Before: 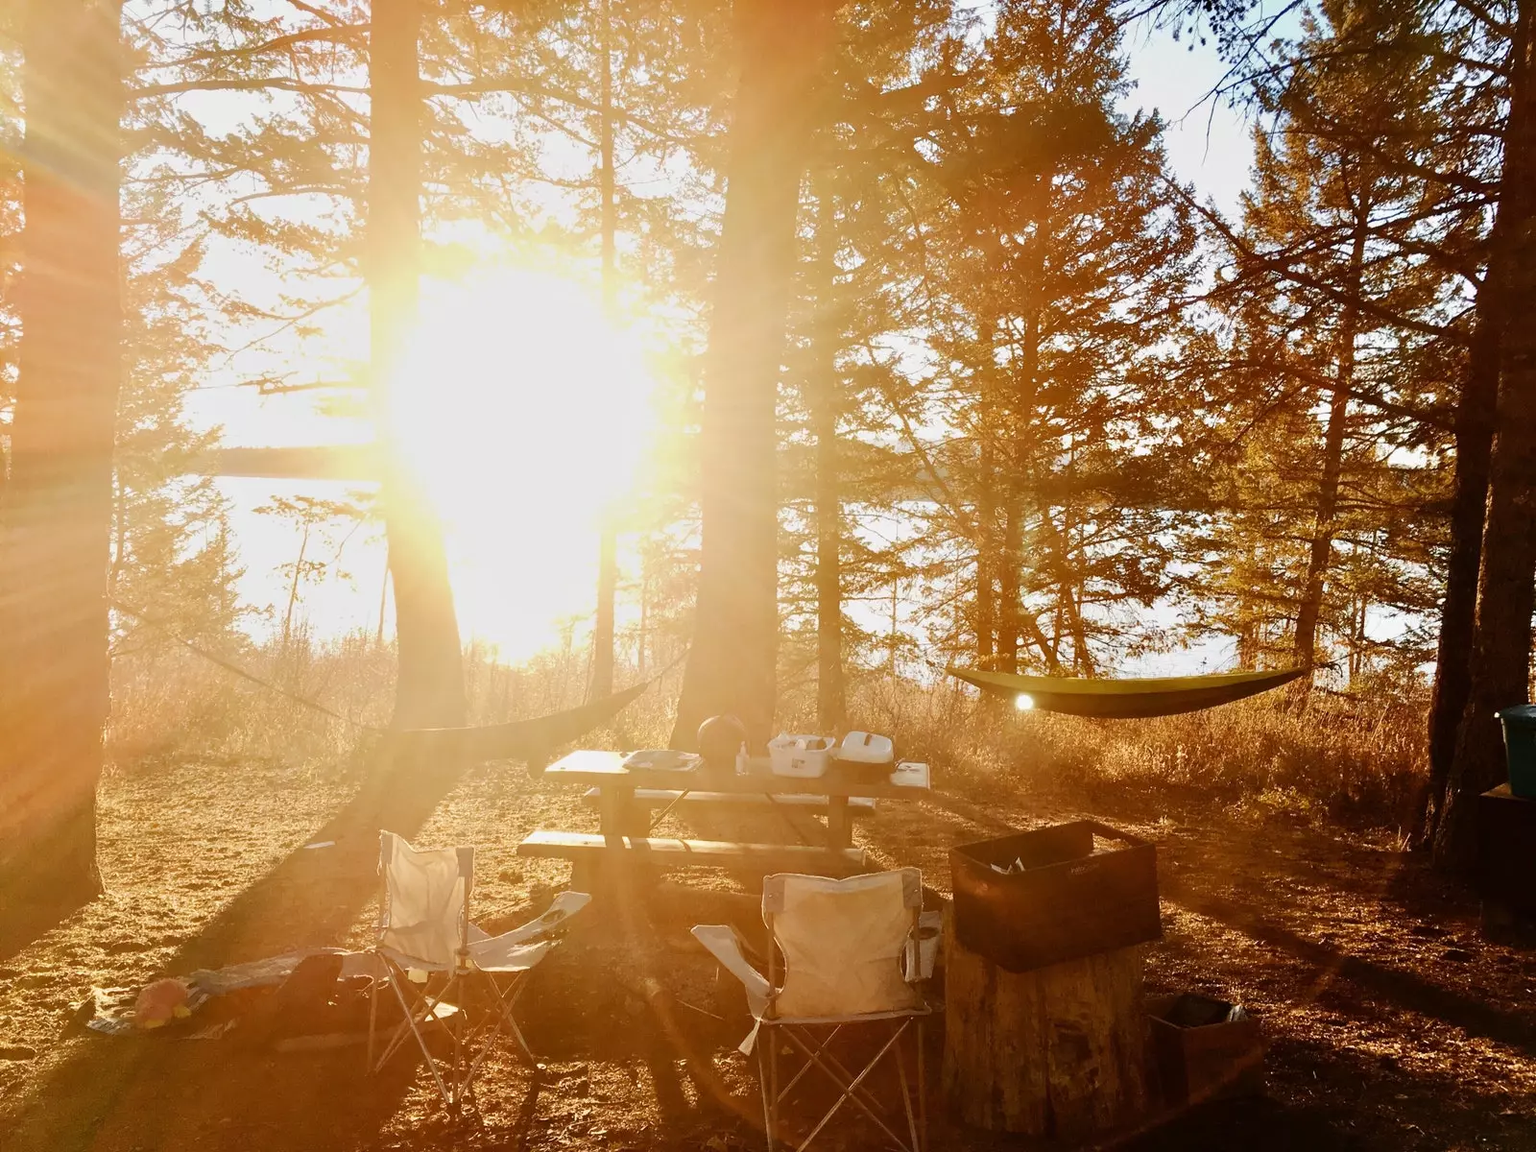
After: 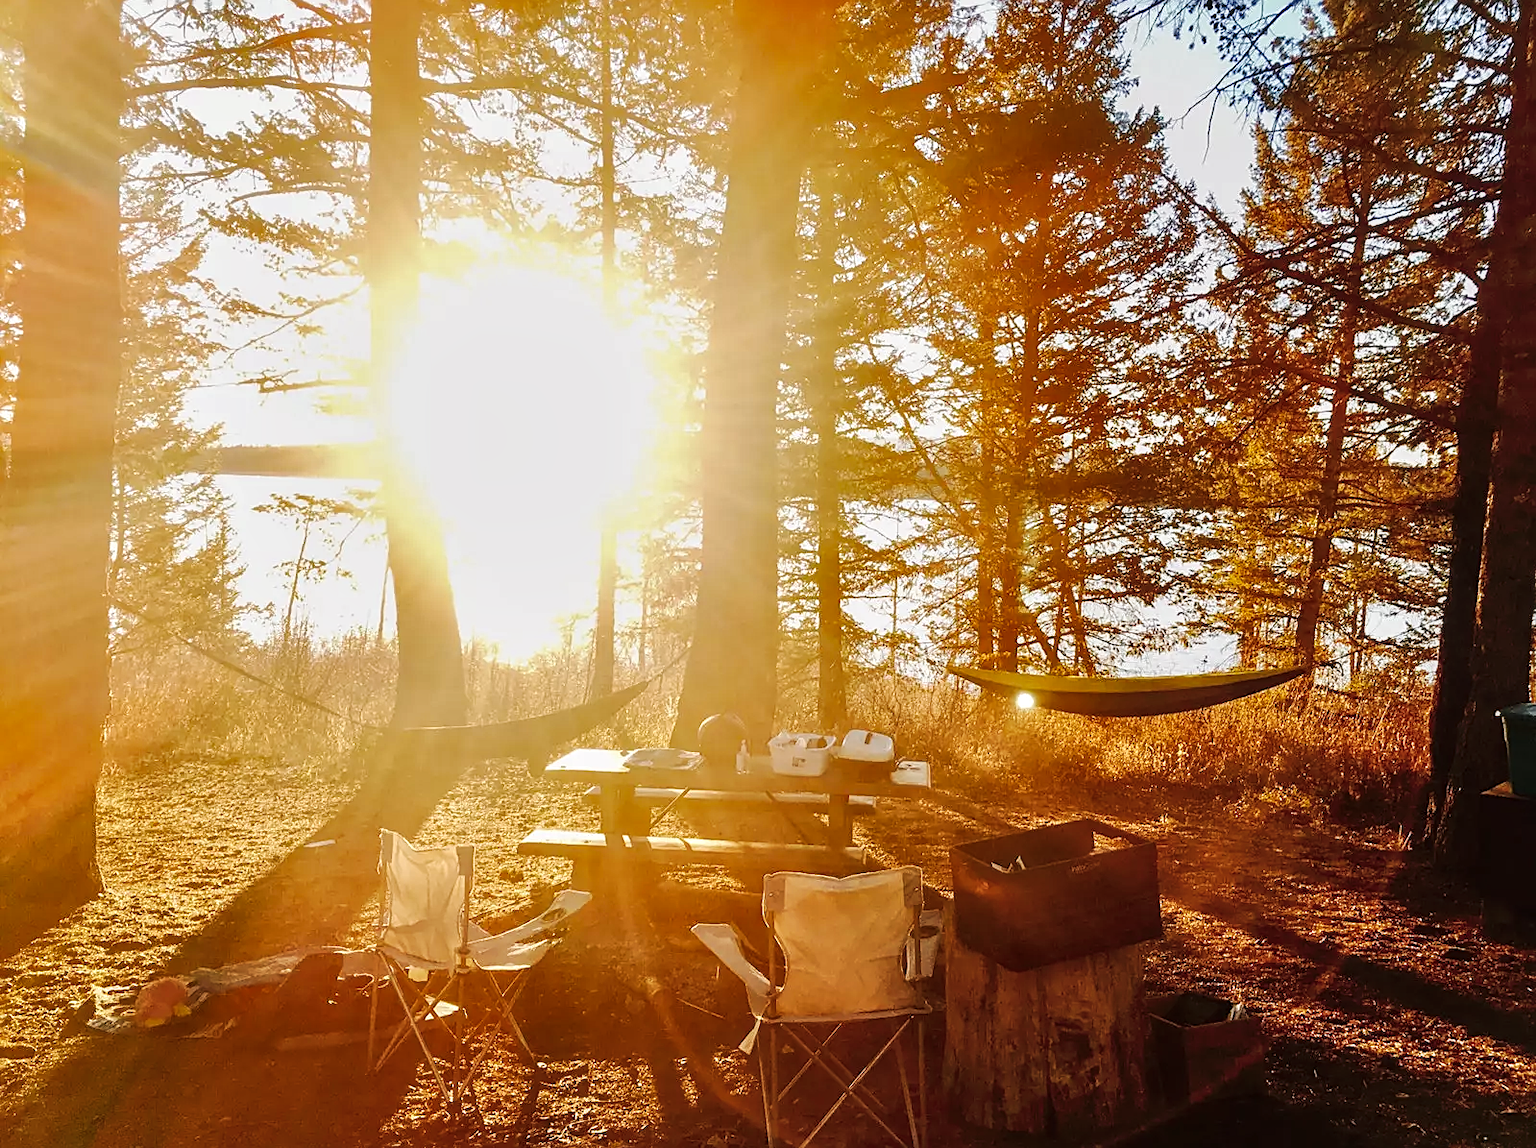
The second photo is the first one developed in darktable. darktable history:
crop: top 0.186%, bottom 0.112%
shadows and highlights: on, module defaults
tone curve: curves: ch0 [(0, 0) (0.003, 0.009) (0.011, 0.013) (0.025, 0.019) (0.044, 0.029) (0.069, 0.04) (0.1, 0.053) (0.136, 0.08) (0.177, 0.114) (0.224, 0.151) (0.277, 0.207) (0.335, 0.267) (0.399, 0.35) (0.468, 0.442) (0.543, 0.545) (0.623, 0.656) (0.709, 0.752) (0.801, 0.843) (0.898, 0.932) (1, 1)], preserve colors none
local contrast: on, module defaults
sharpen: on, module defaults
